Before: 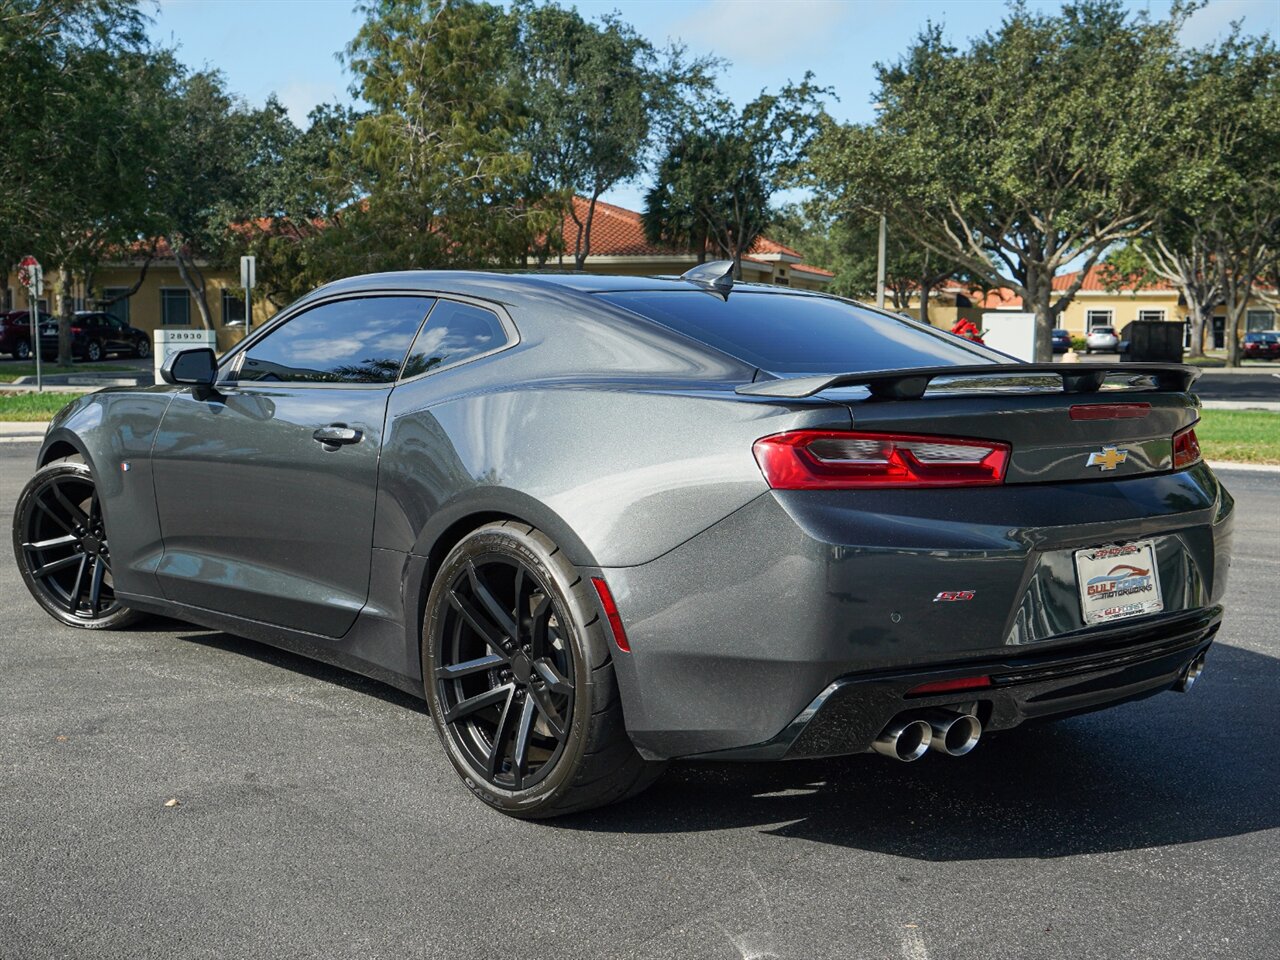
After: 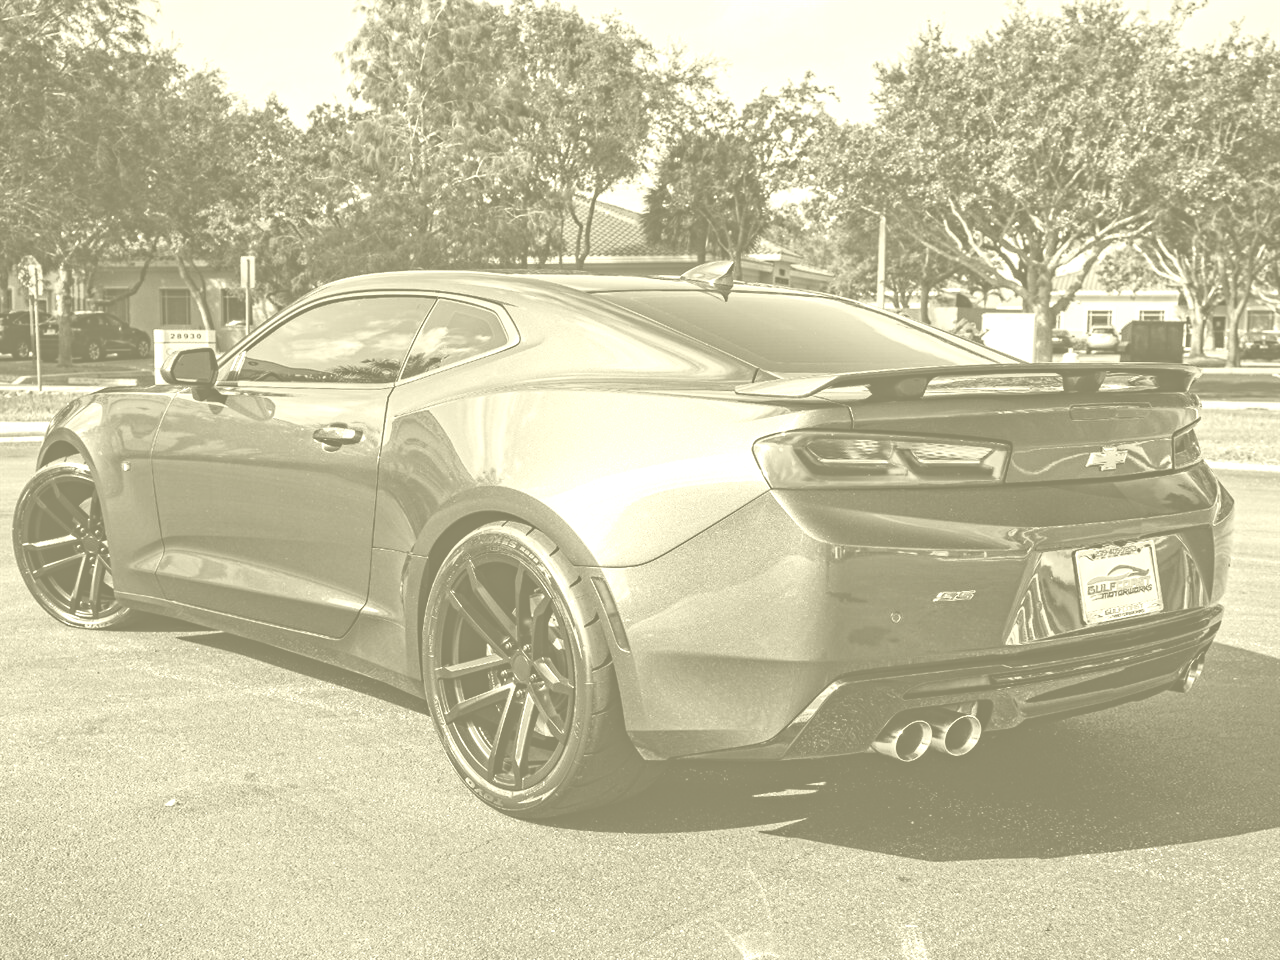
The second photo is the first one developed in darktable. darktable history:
shadows and highlights: highlights 70.7, soften with gaussian
colorize: hue 43.2°, saturation 40%, version 1
tone equalizer: -8 EV -0.75 EV, -7 EV -0.7 EV, -6 EV -0.6 EV, -5 EV -0.4 EV, -3 EV 0.4 EV, -2 EV 0.6 EV, -1 EV 0.7 EV, +0 EV 0.75 EV, edges refinement/feathering 500, mask exposure compensation -1.57 EV, preserve details no
contrast equalizer: y [[0.5, 0.501, 0.525, 0.597, 0.58, 0.514], [0.5 ×6], [0.5 ×6], [0 ×6], [0 ×6]]
